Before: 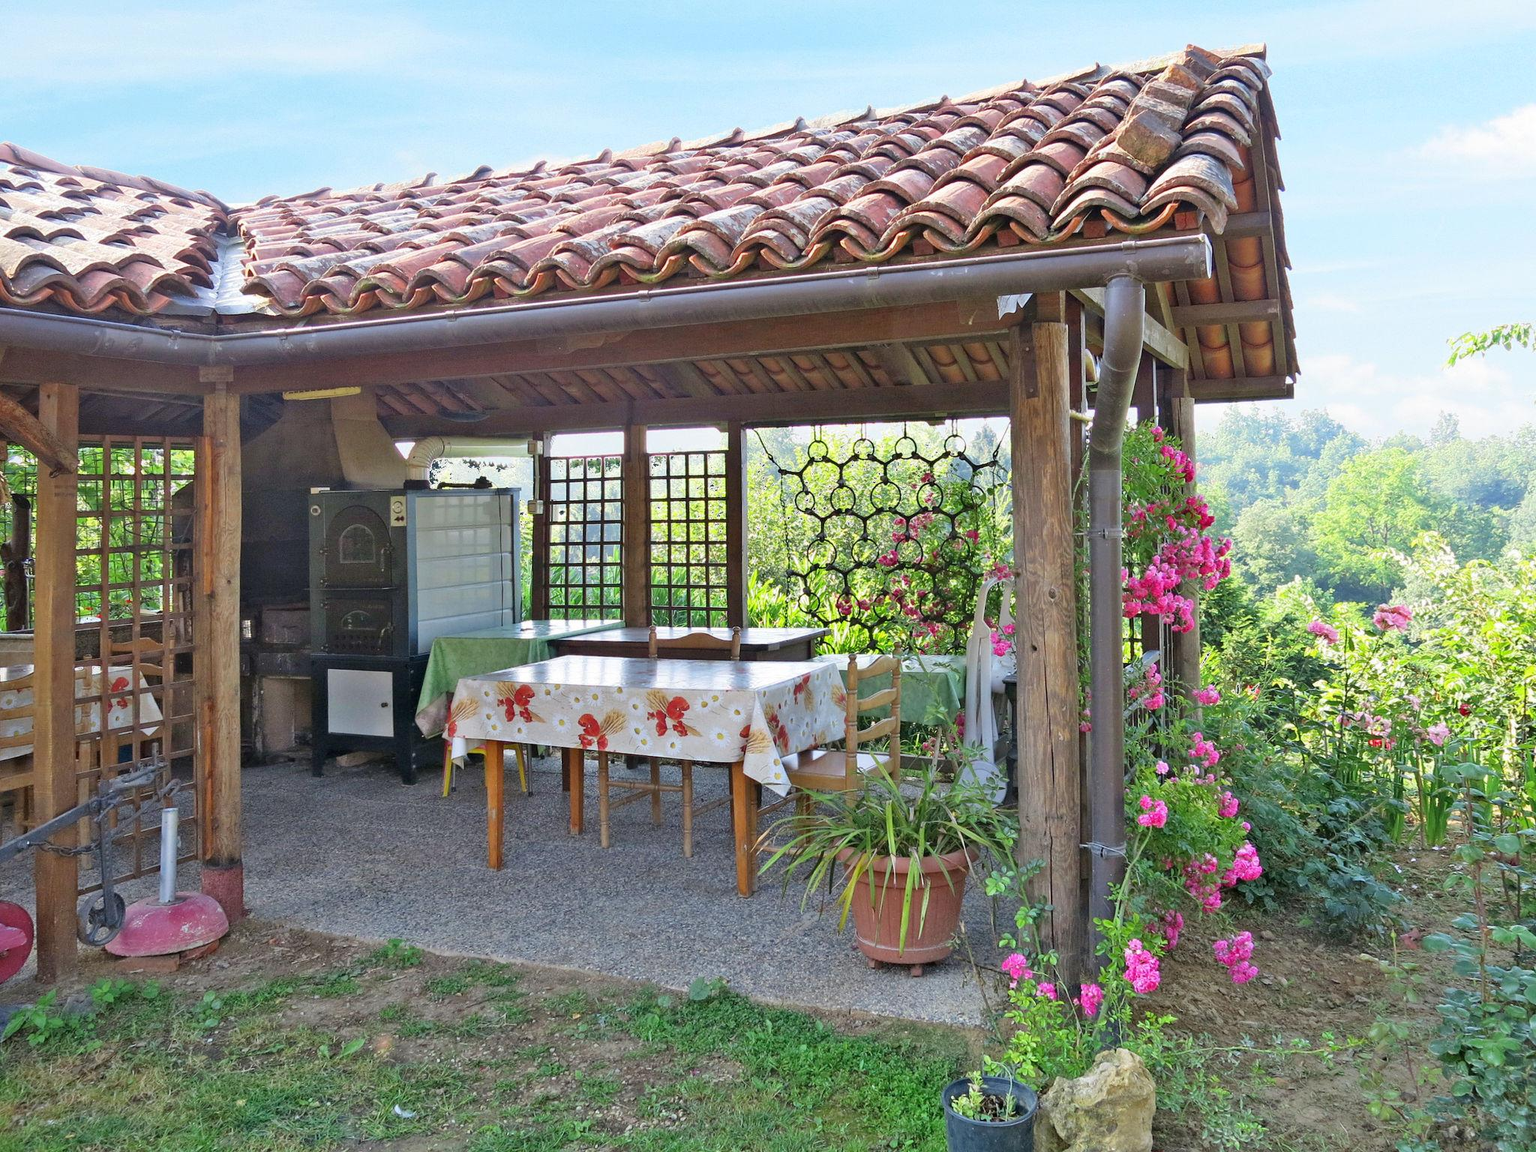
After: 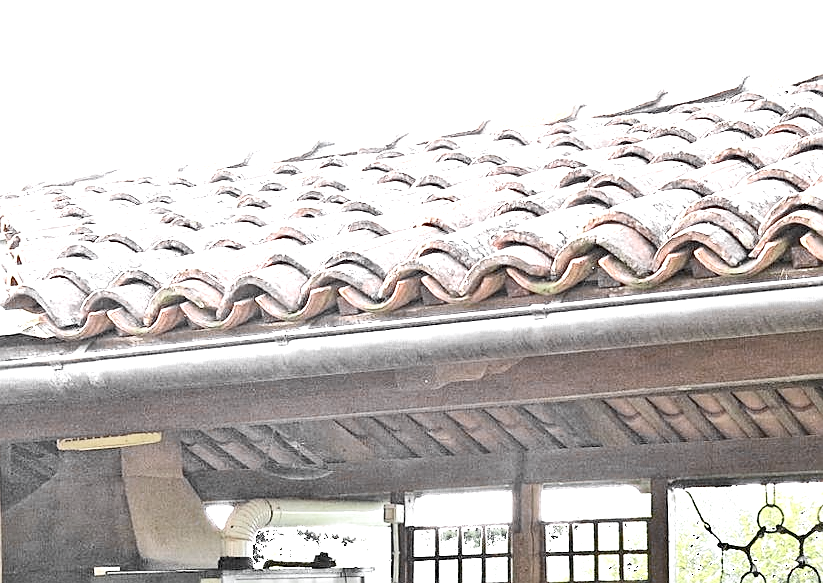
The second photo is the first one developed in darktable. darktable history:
exposure: exposure 1.207 EV, compensate exposure bias true, compensate highlight preservation false
sharpen: on, module defaults
contrast brightness saturation: contrast 0.205, brightness 0.165, saturation 0.222
color zones: curves: ch0 [(0, 0.613) (0.01, 0.613) (0.245, 0.448) (0.498, 0.529) (0.642, 0.665) (0.879, 0.777) (0.99, 0.613)]; ch1 [(0, 0.035) (0.121, 0.189) (0.259, 0.197) (0.415, 0.061) (0.589, 0.022) (0.732, 0.022) (0.857, 0.026) (0.991, 0.053)]
crop: left 15.627%, top 5.422%, right 44.156%, bottom 56.573%
haze removal: compatibility mode true, adaptive false
